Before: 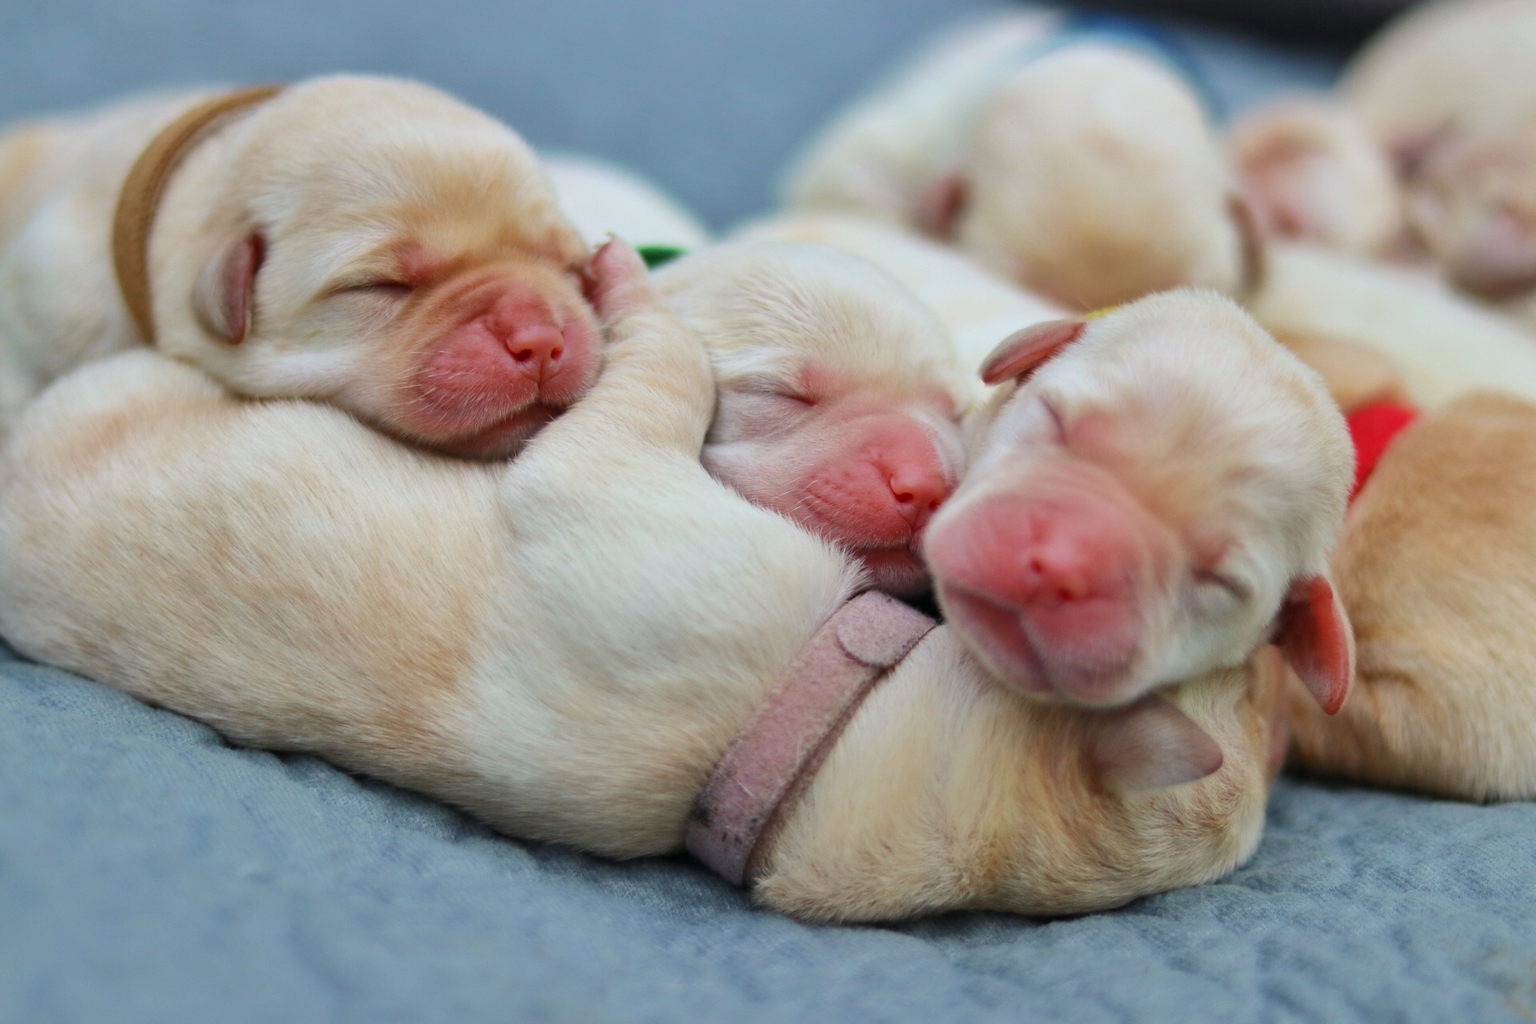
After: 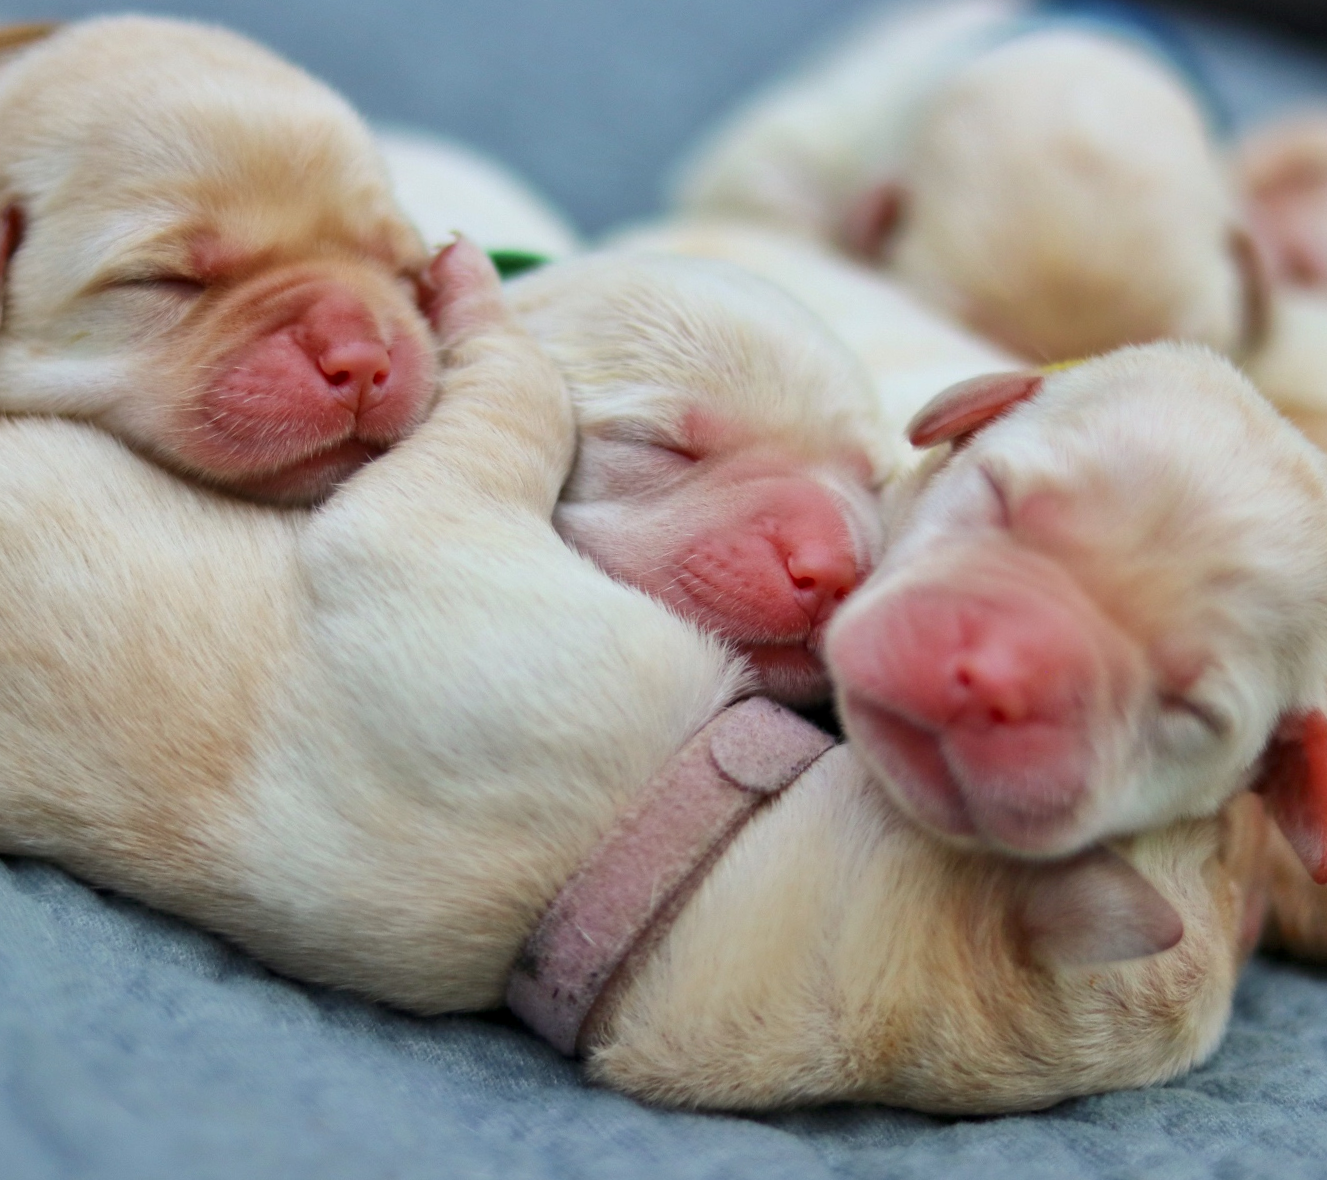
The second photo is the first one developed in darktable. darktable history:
crop and rotate: angle -3.27°, left 14.277%, top 0.028%, right 10.766%, bottom 0.028%
local contrast: highlights 100%, shadows 100%, detail 120%, midtone range 0.2
